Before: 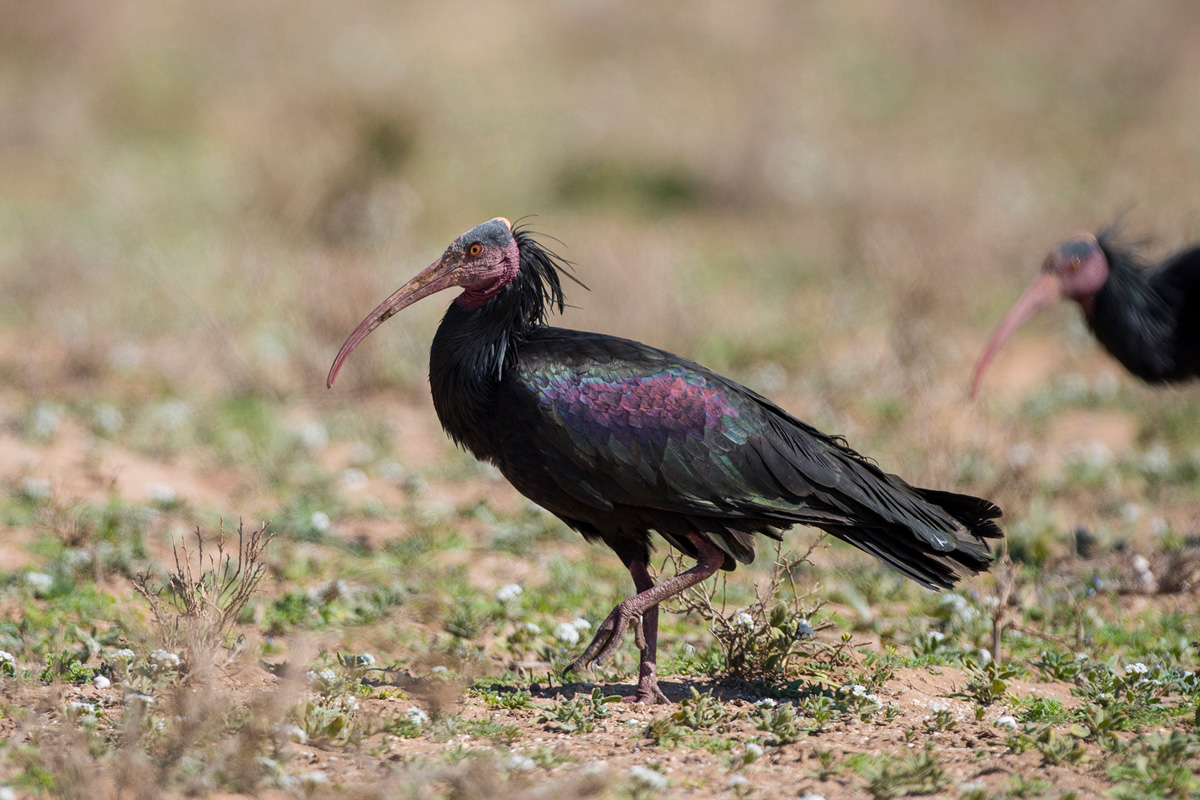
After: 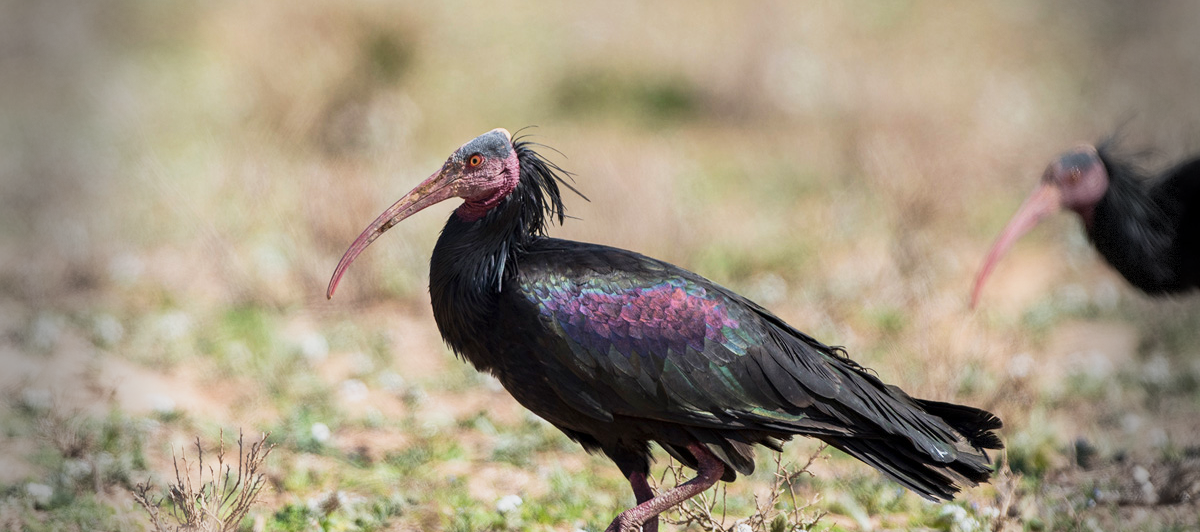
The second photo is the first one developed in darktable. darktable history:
base curve: curves: ch0 [(0, 0) (0.088, 0.125) (0.176, 0.251) (0.354, 0.501) (0.613, 0.749) (1, 0.877)], preserve colors none
crop: top 11.144%, bottom 22.297%
vignetting: fall-off start 68.25%, fall-off radius 29.64%, width/height ratio 0.988, shape 0.843, dithering 8-bit output
